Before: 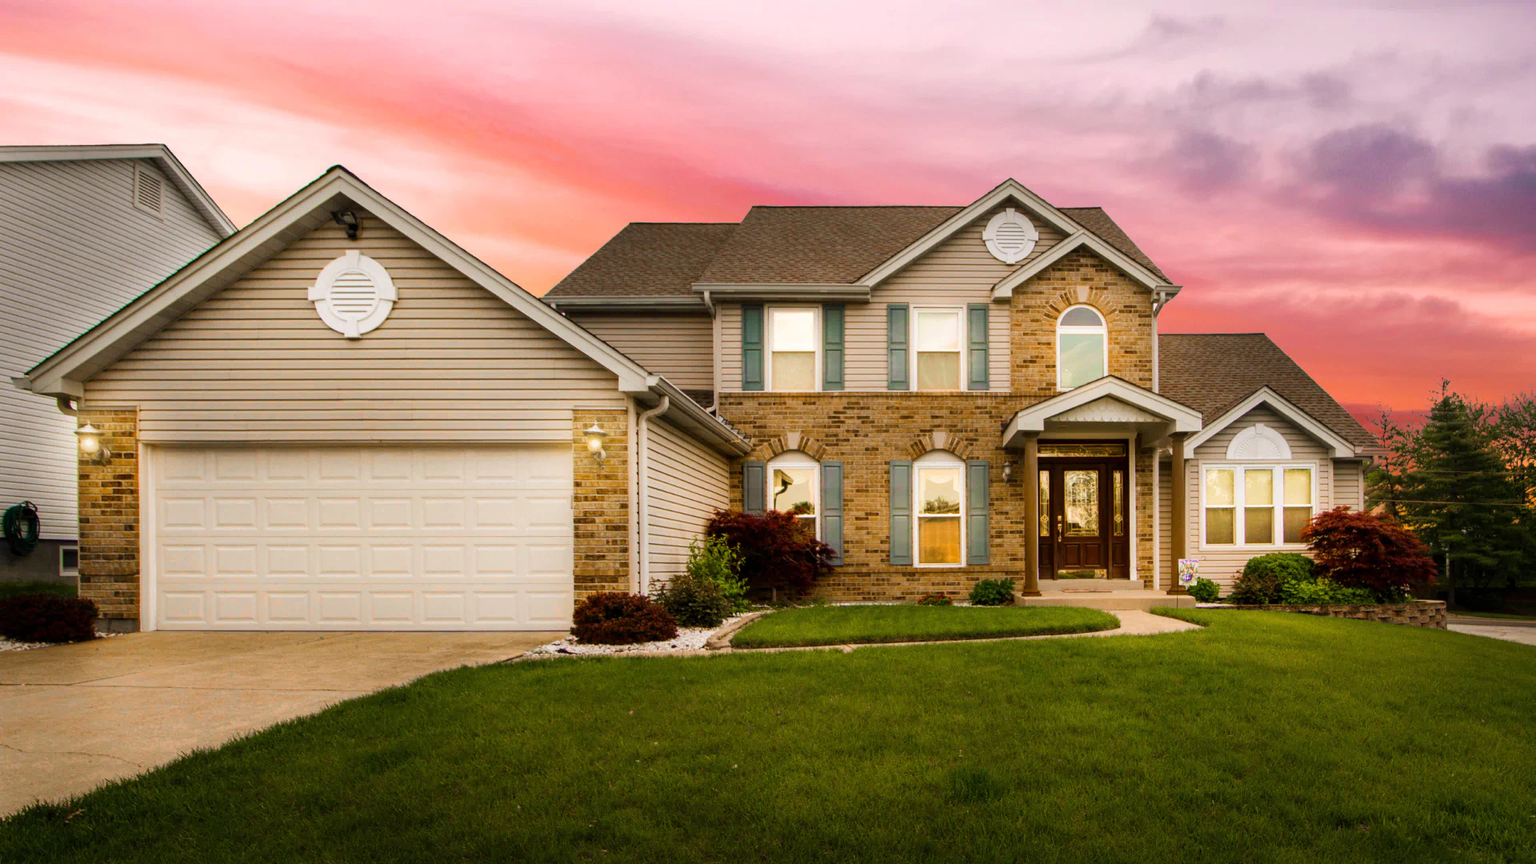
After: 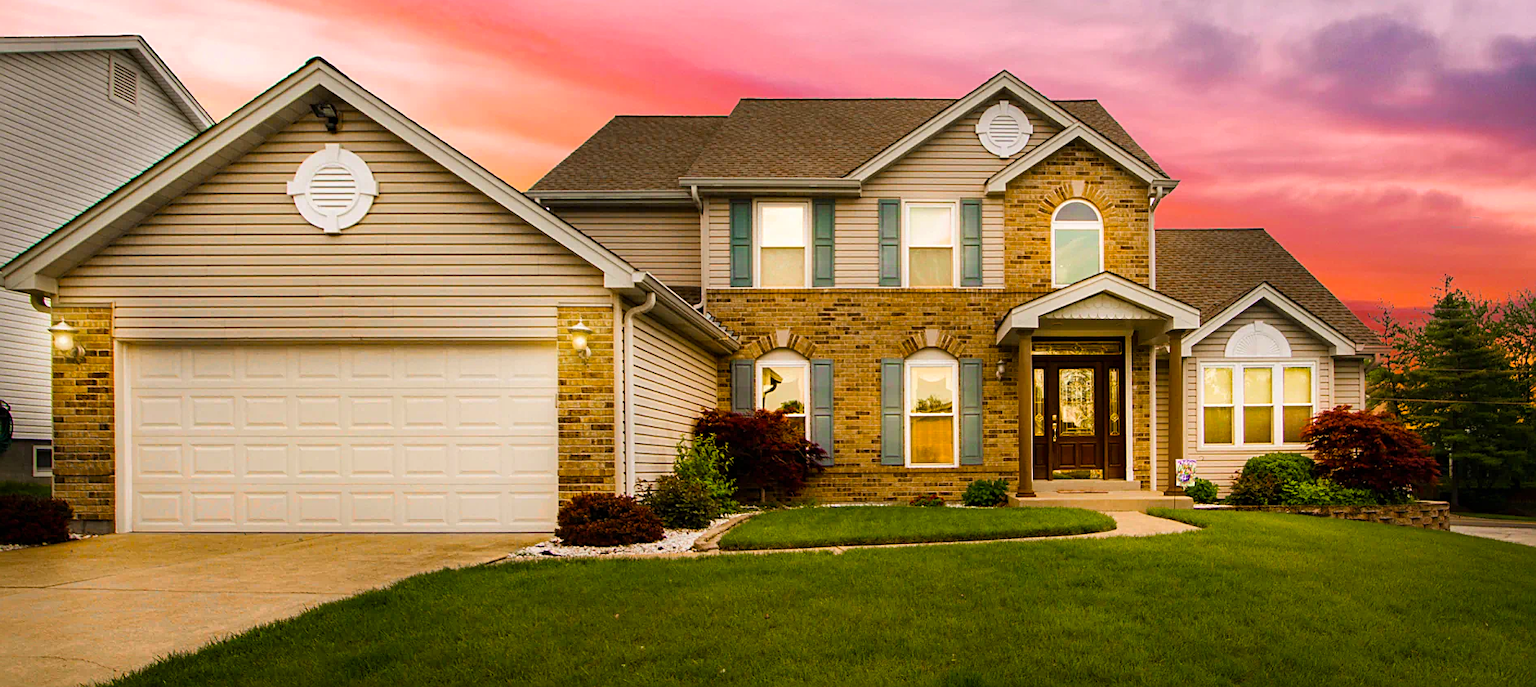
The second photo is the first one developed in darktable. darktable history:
color balance rgb: perceptual saturation grading › global saturation 20%, global vibrance 20%
crop and rotate: left 1.814%, top 12.818%, right 0.25%, bottom 9.225%
sharpen: on, module defaults
